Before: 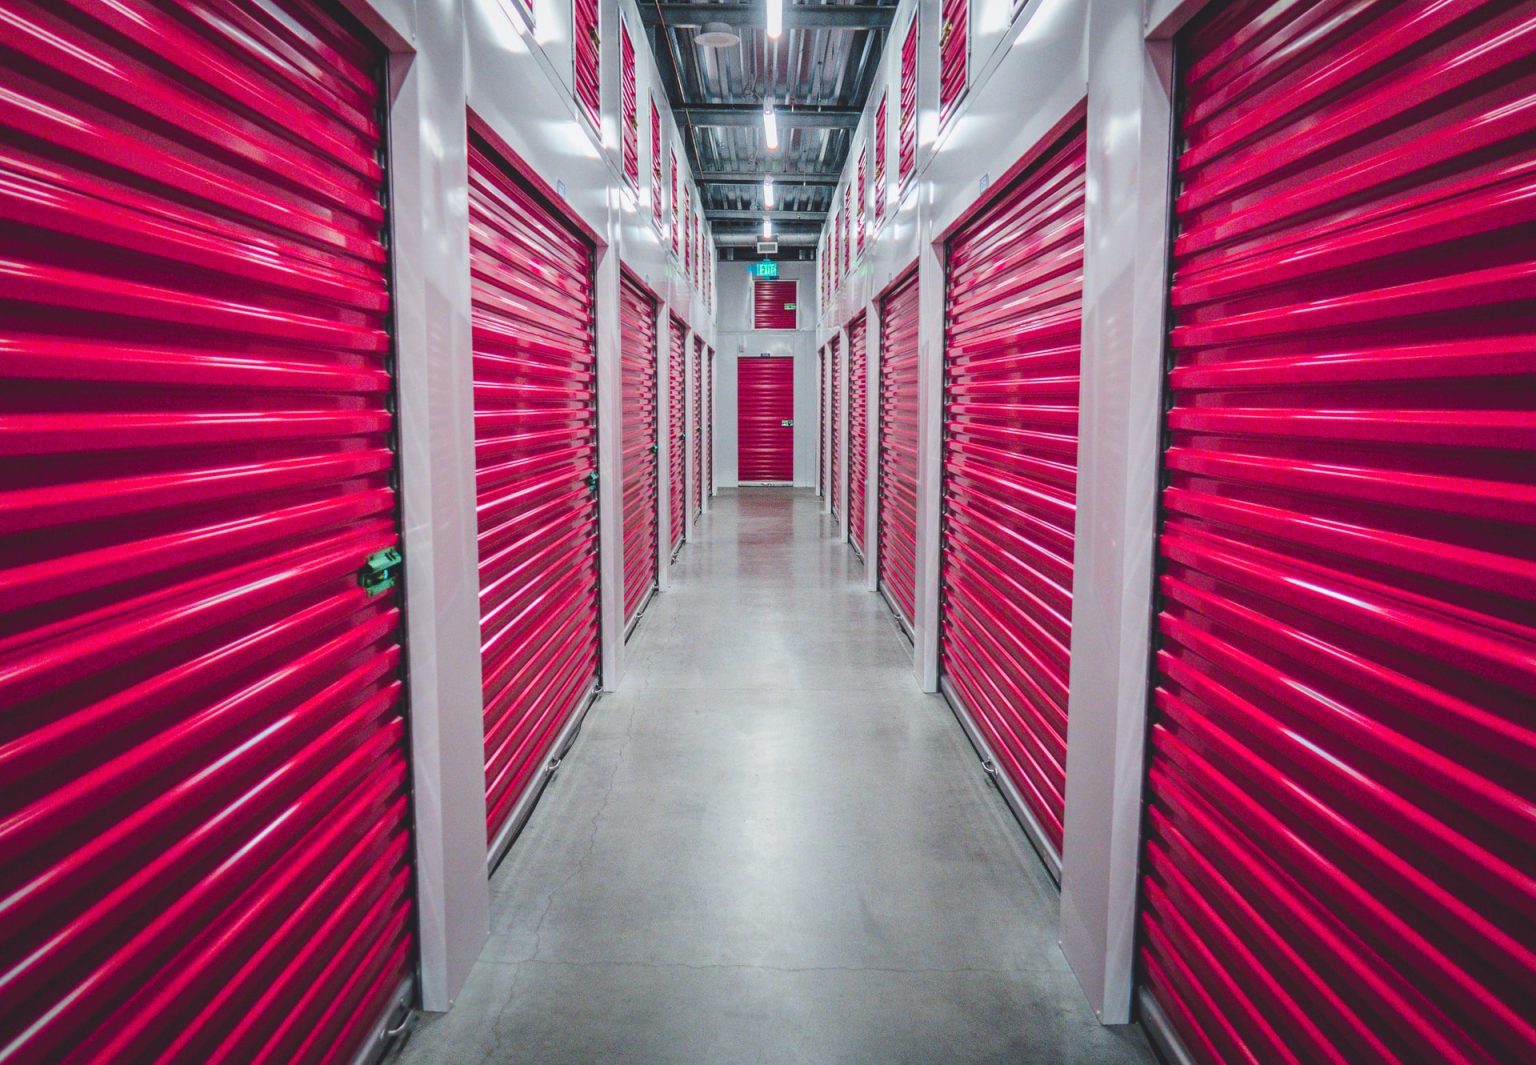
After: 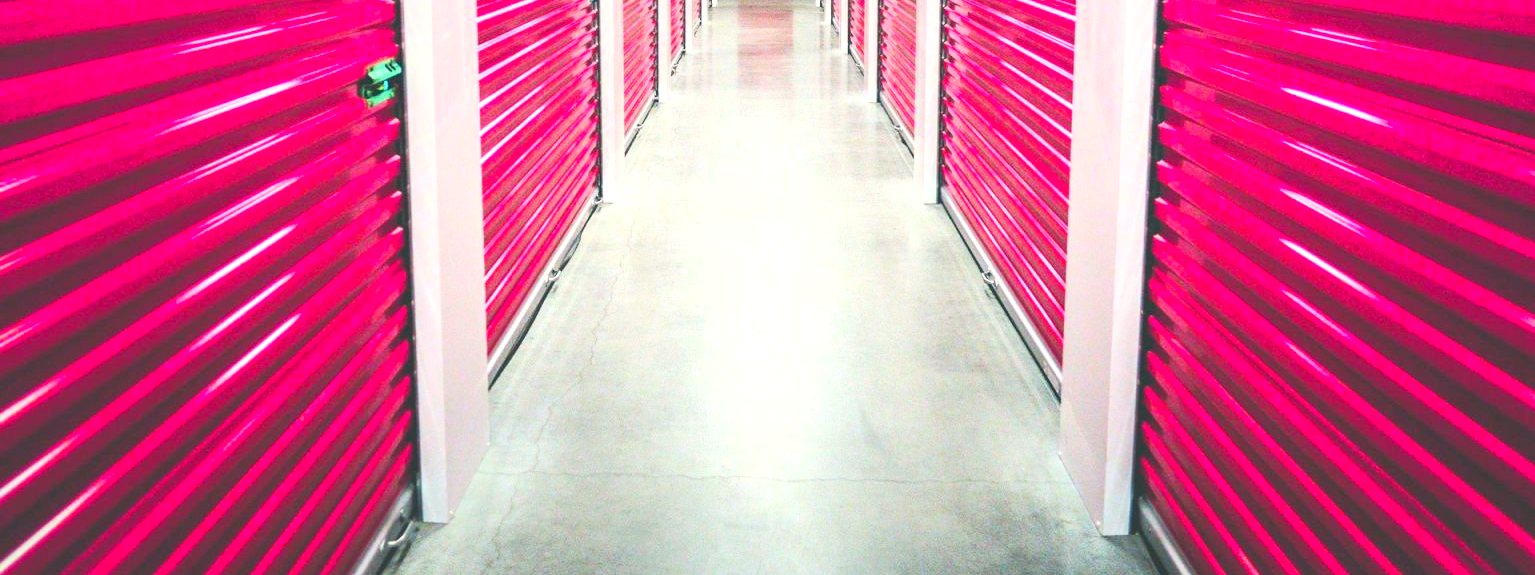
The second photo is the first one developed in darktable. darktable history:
crop and rotate: top 45.931%, right 0.055%
exposure: black level correction 0, exposure 1.102 EV, compensate highlight preservation false
color correction: highlights a* -0.57, highlights b* 9.43, shadows a* -9.06, shadows b* 1.46
contrast brightness saturation: contrast 0.202, brightness 0.163, saturation 0.226
shadows and highlights: shadows 61.86, white point adjustment 0.397, highlights -34.12, compress 83.96%
